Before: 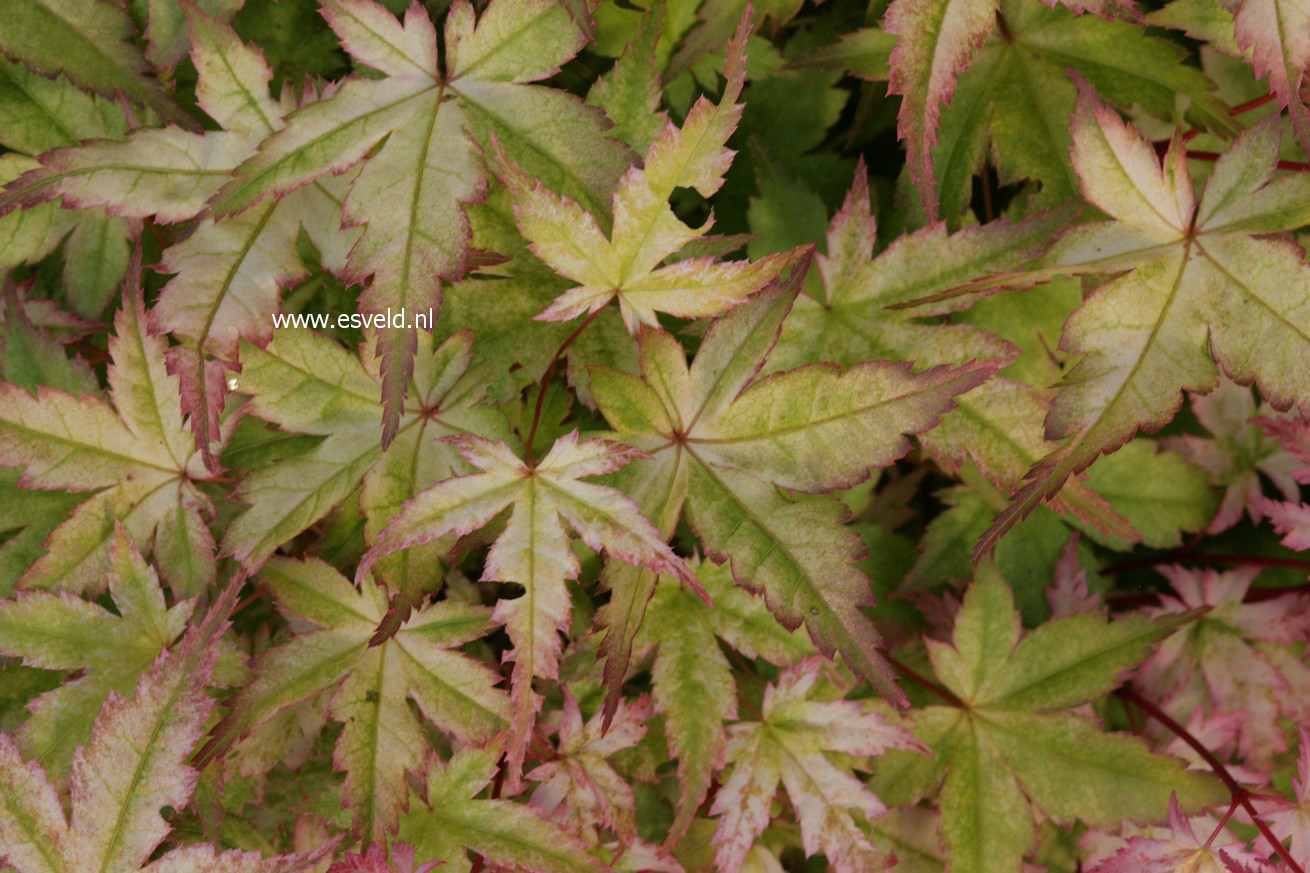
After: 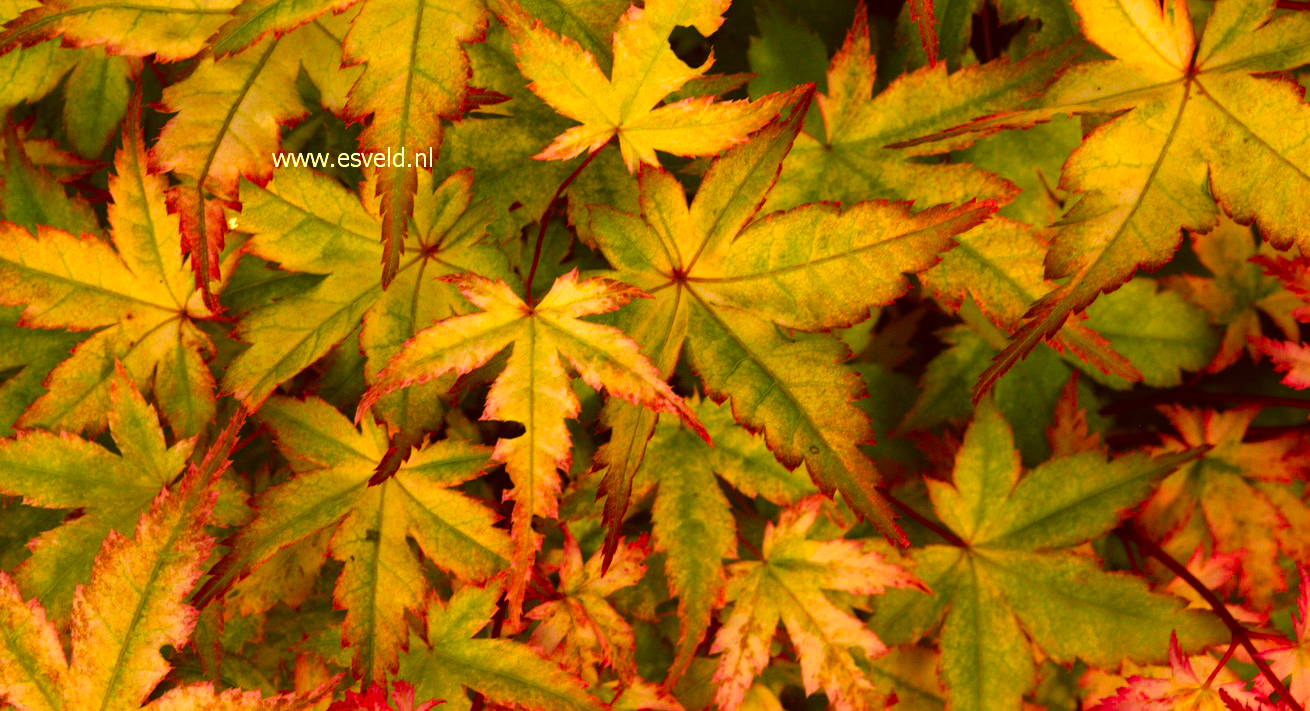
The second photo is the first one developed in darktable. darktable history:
tone equalizer: -8 EV -0.75 EV, -7 EV -0.7 EV, -6 EV -0.6 EV, -5 EV -0.4 EV, -3 EV 0.4 EV, -2 EV 0.6 EV, -1 EV 0.7 EV, +0 EV 0.75 EV, edges refinement/feathering 500, mask exposure compensation -1.57 EV, preserve details no
color correction: highlights a* 10.44, highlights b* 30.04, shadows a* 2.73, shadows b* 17.51, saturation 1.72
crop and rotate: top 18.507%
